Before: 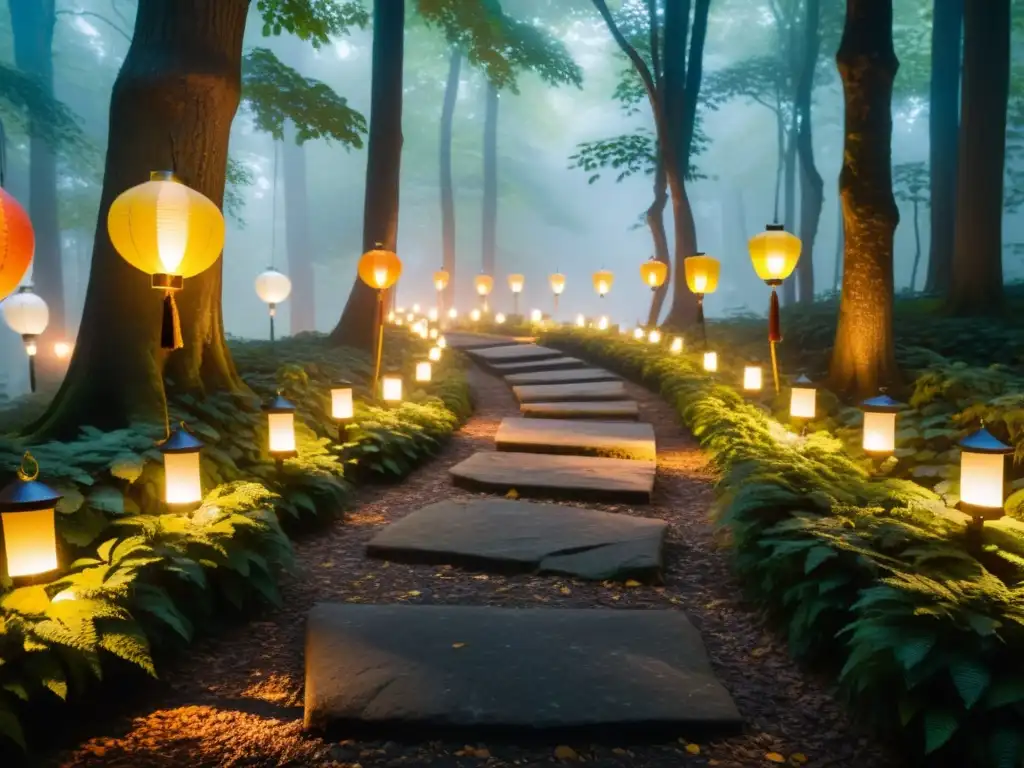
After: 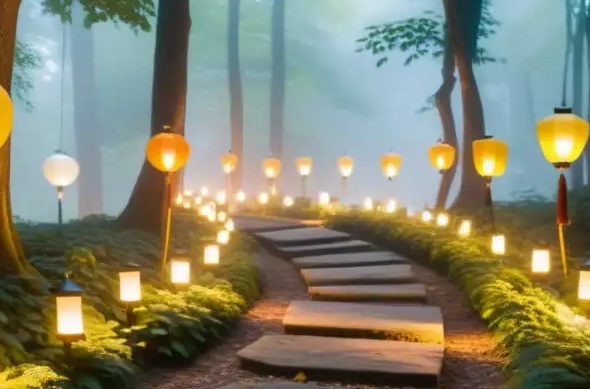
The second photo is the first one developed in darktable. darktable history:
crop: left 20.784%, top 15.306%, right 21.568%, bottom 34.018%
